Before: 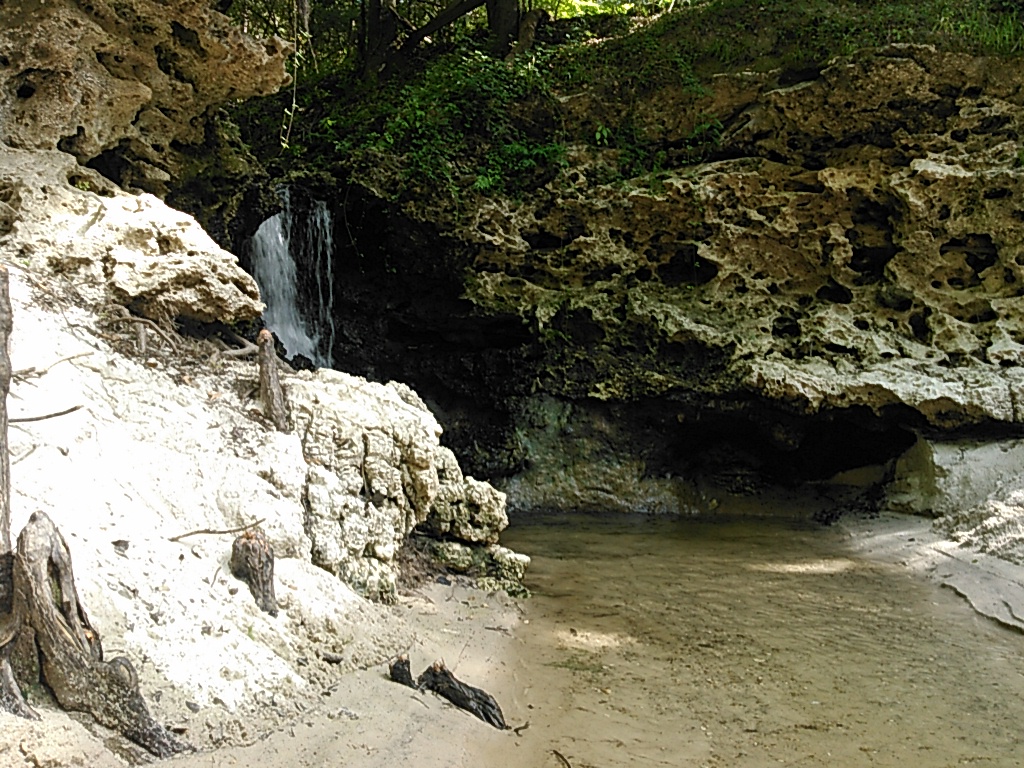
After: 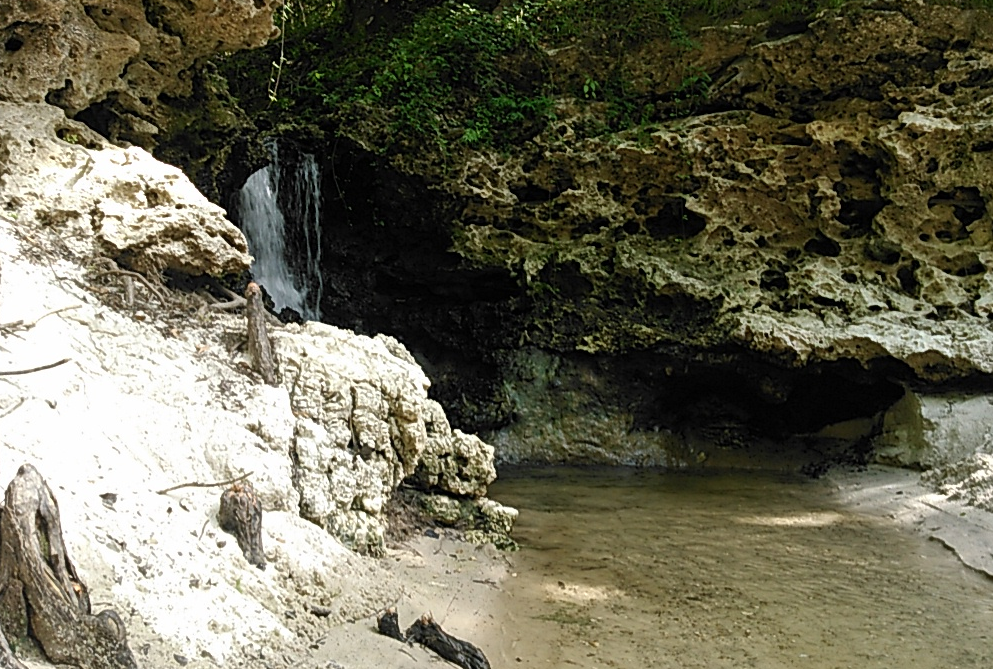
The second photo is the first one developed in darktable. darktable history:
crop: left 1.231%, top 6.131%, right 1.717%, bottom 6.669%
